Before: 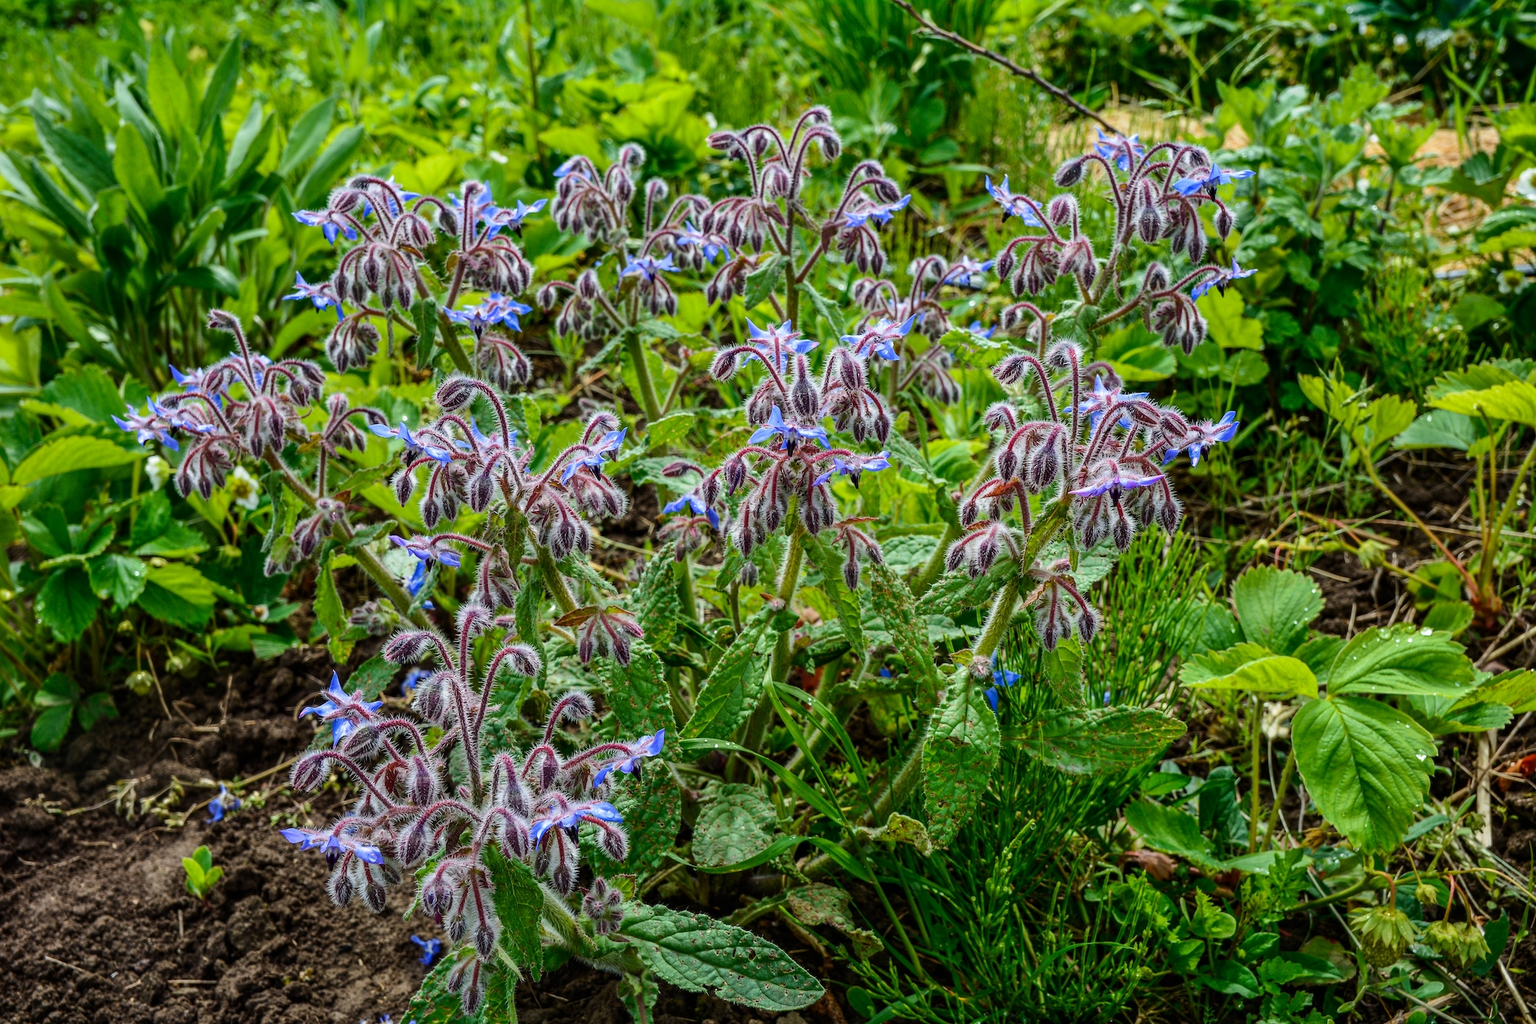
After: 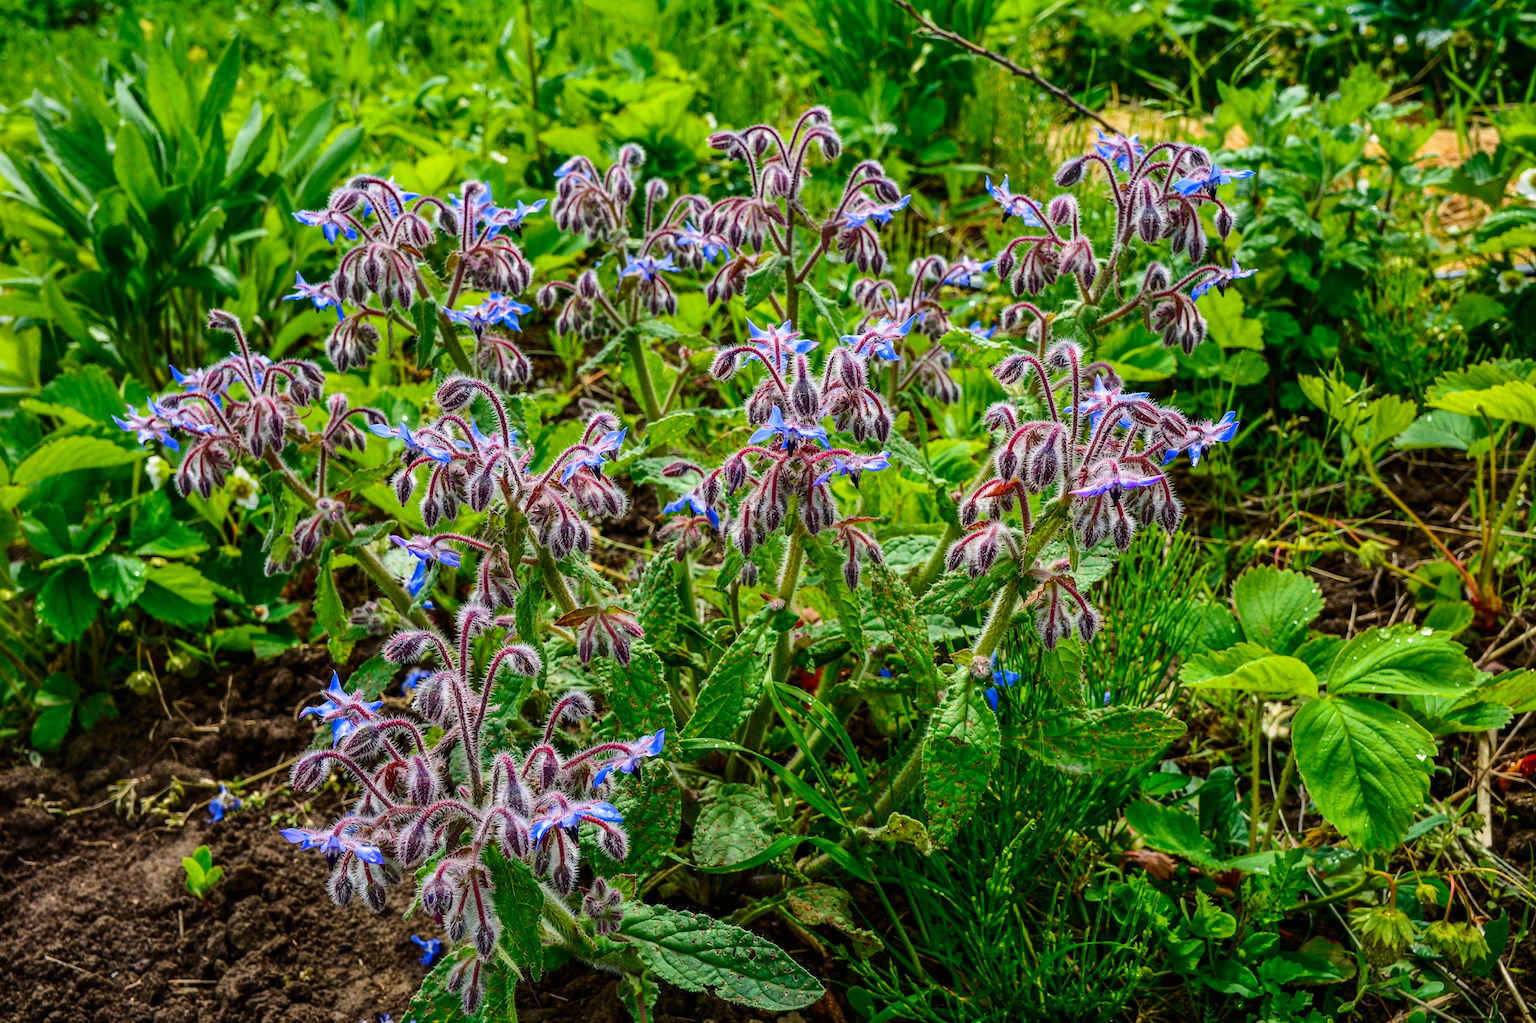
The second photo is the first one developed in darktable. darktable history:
color correction: highlights a* 3.84, highlights b* 5.07
contrast brightness saturation: contrast 0.09, saturation 0.28
